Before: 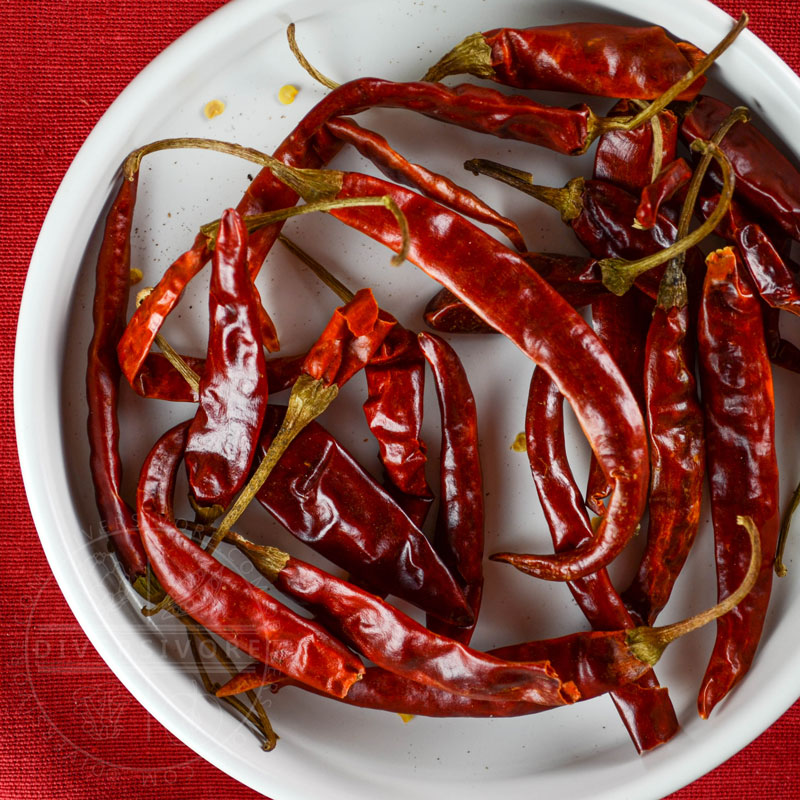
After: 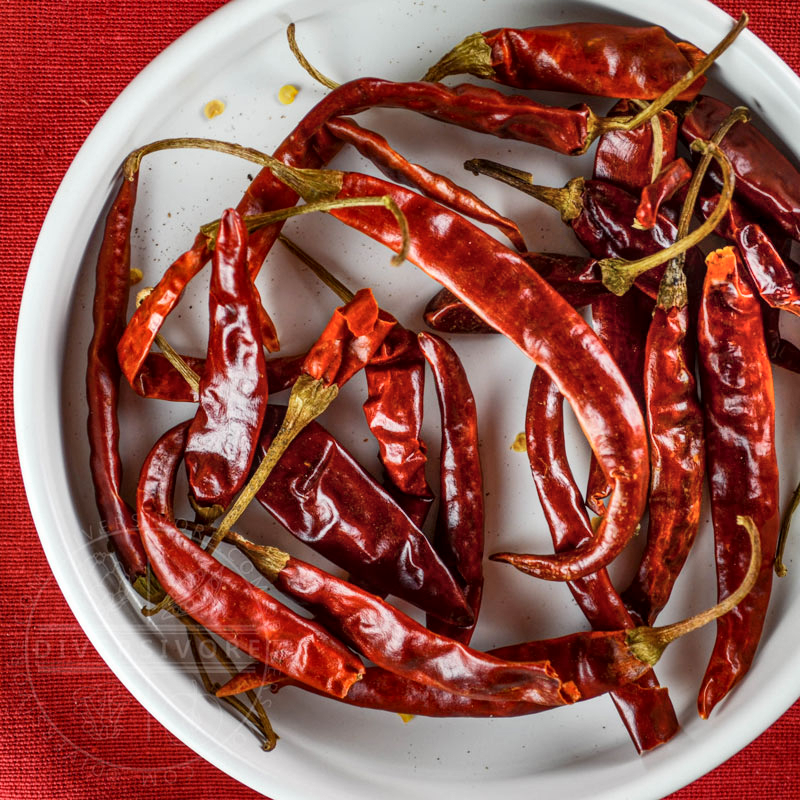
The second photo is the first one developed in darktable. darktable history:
local contrast: on, module defaults
tone equalizer: -7 EV 0.134 EV
shadows and highlights: shadows 76.9, highlights -25.72, soften with gaussian
